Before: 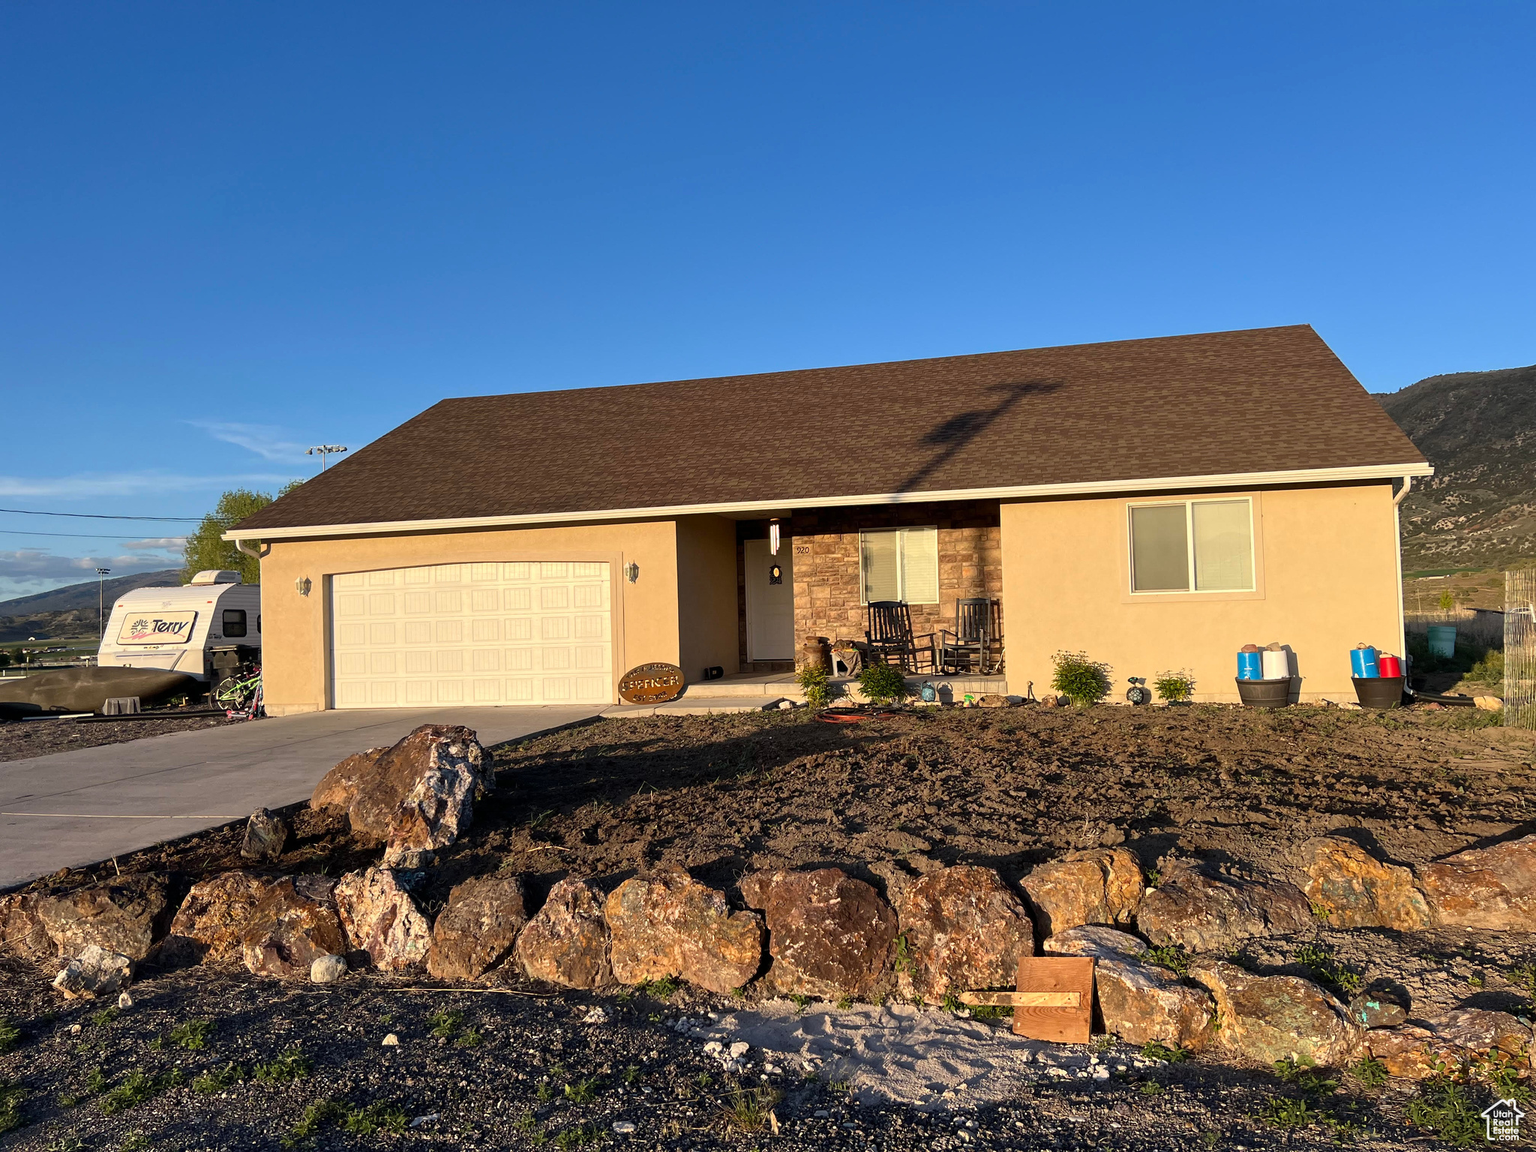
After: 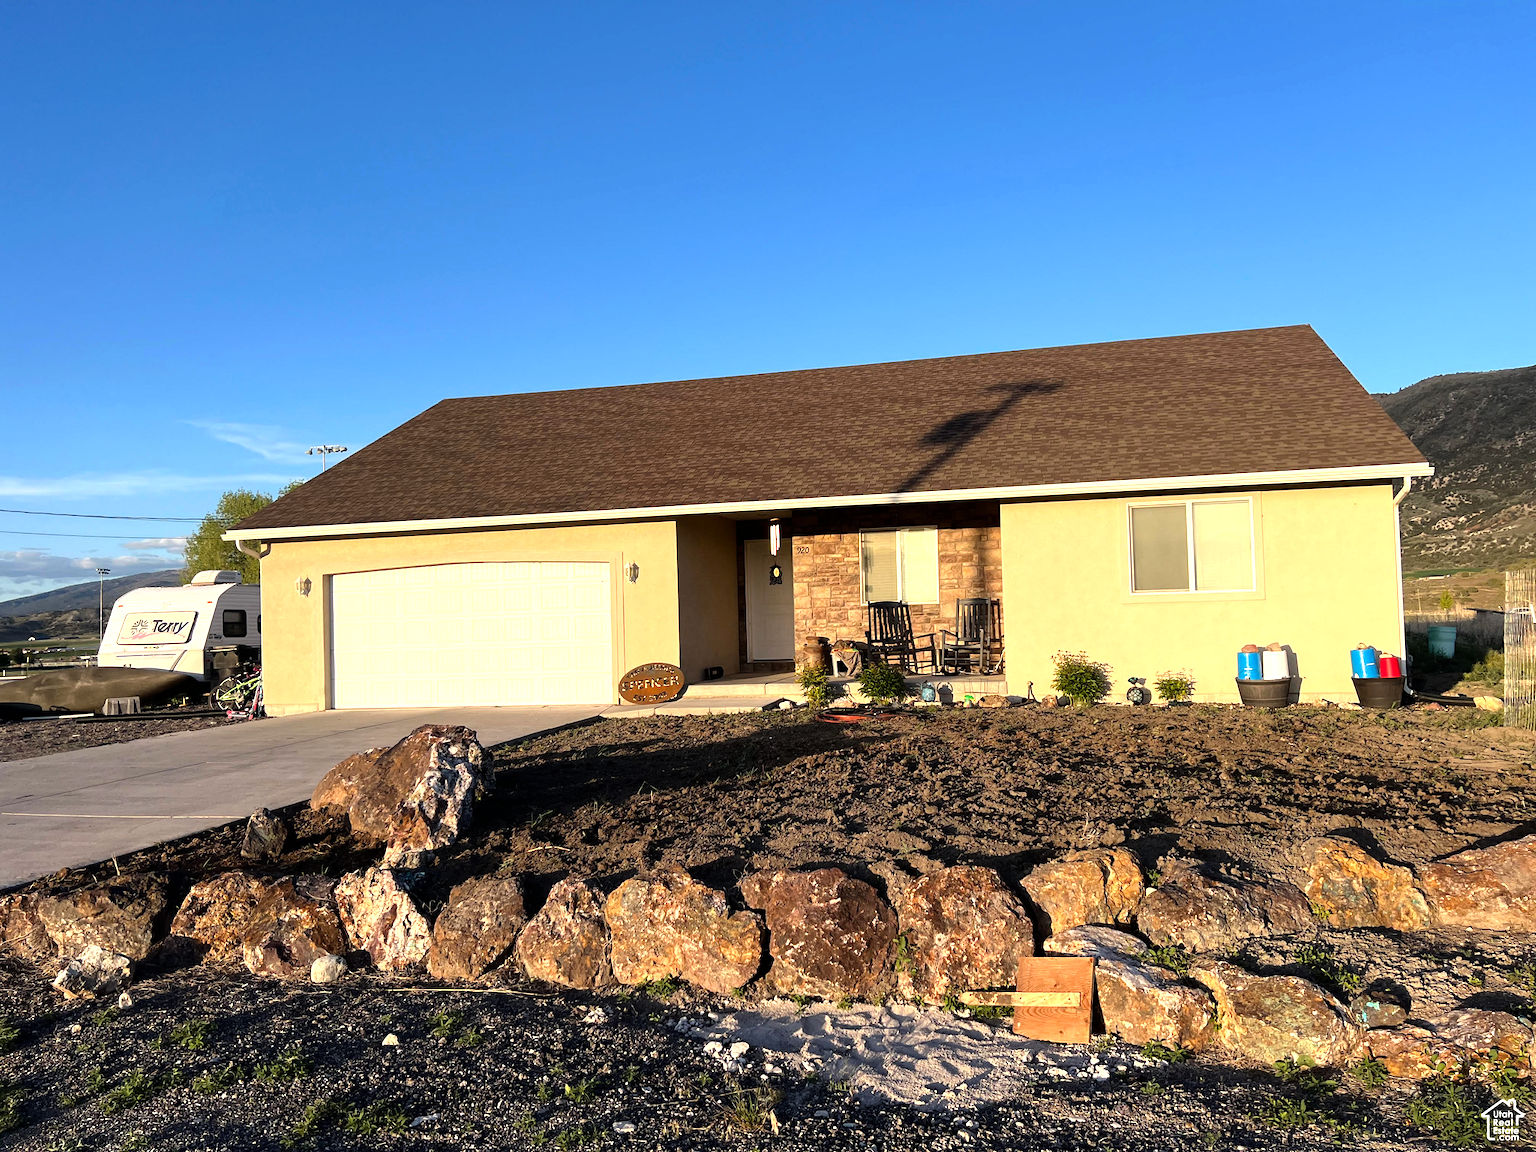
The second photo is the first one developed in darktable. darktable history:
tone equalizer: -8 EV -0.742 EV, -7 EV -0.674 EV, -6 EV -0.629 EV, -5 EV -0.408 EV, -3 EV 0.398 EV, -2 EV 0.6 EV, -1 EV 0.675 EV, +0 EV 0.747 EV, mask exposure compensation -0.499 EV
